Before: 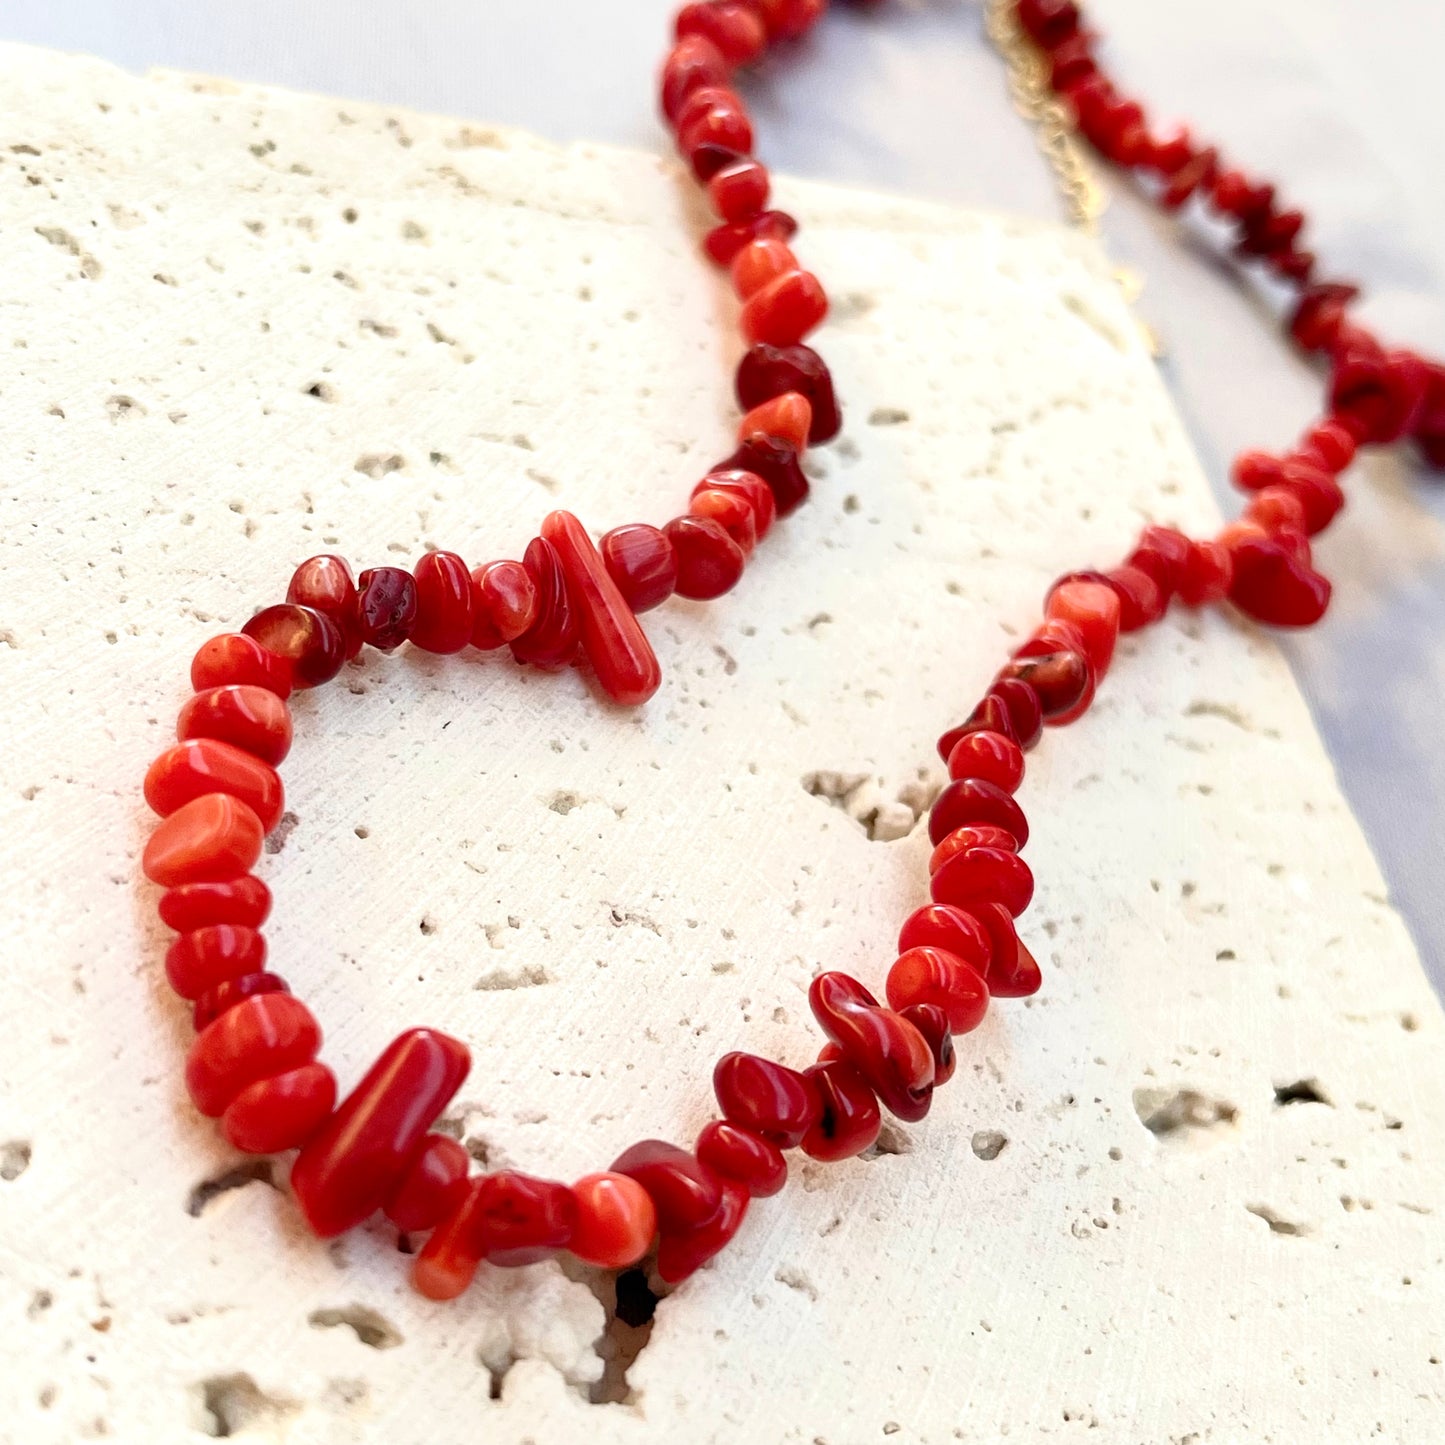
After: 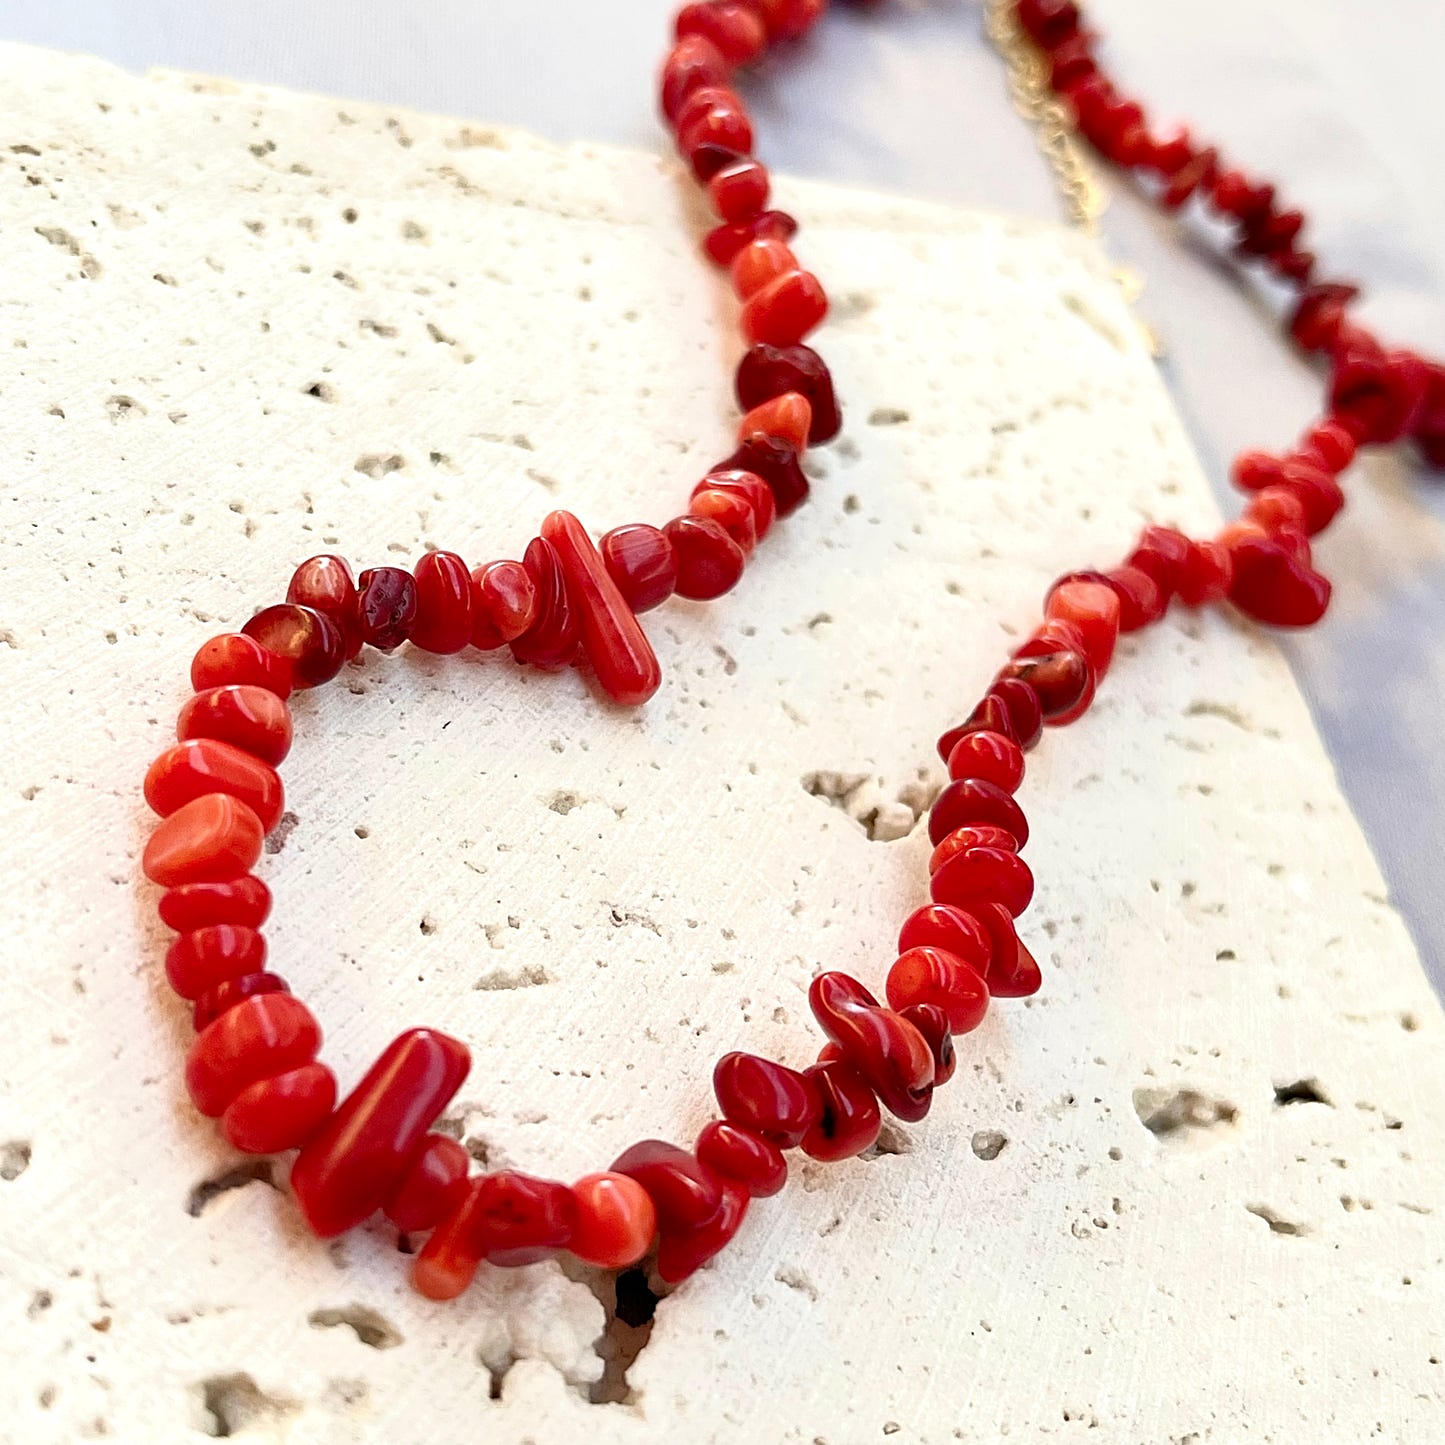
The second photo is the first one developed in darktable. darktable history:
sharpen: on, module defaults
shadows and highlights: shadows 2.43, highlights -18.31, soften with gaussian
